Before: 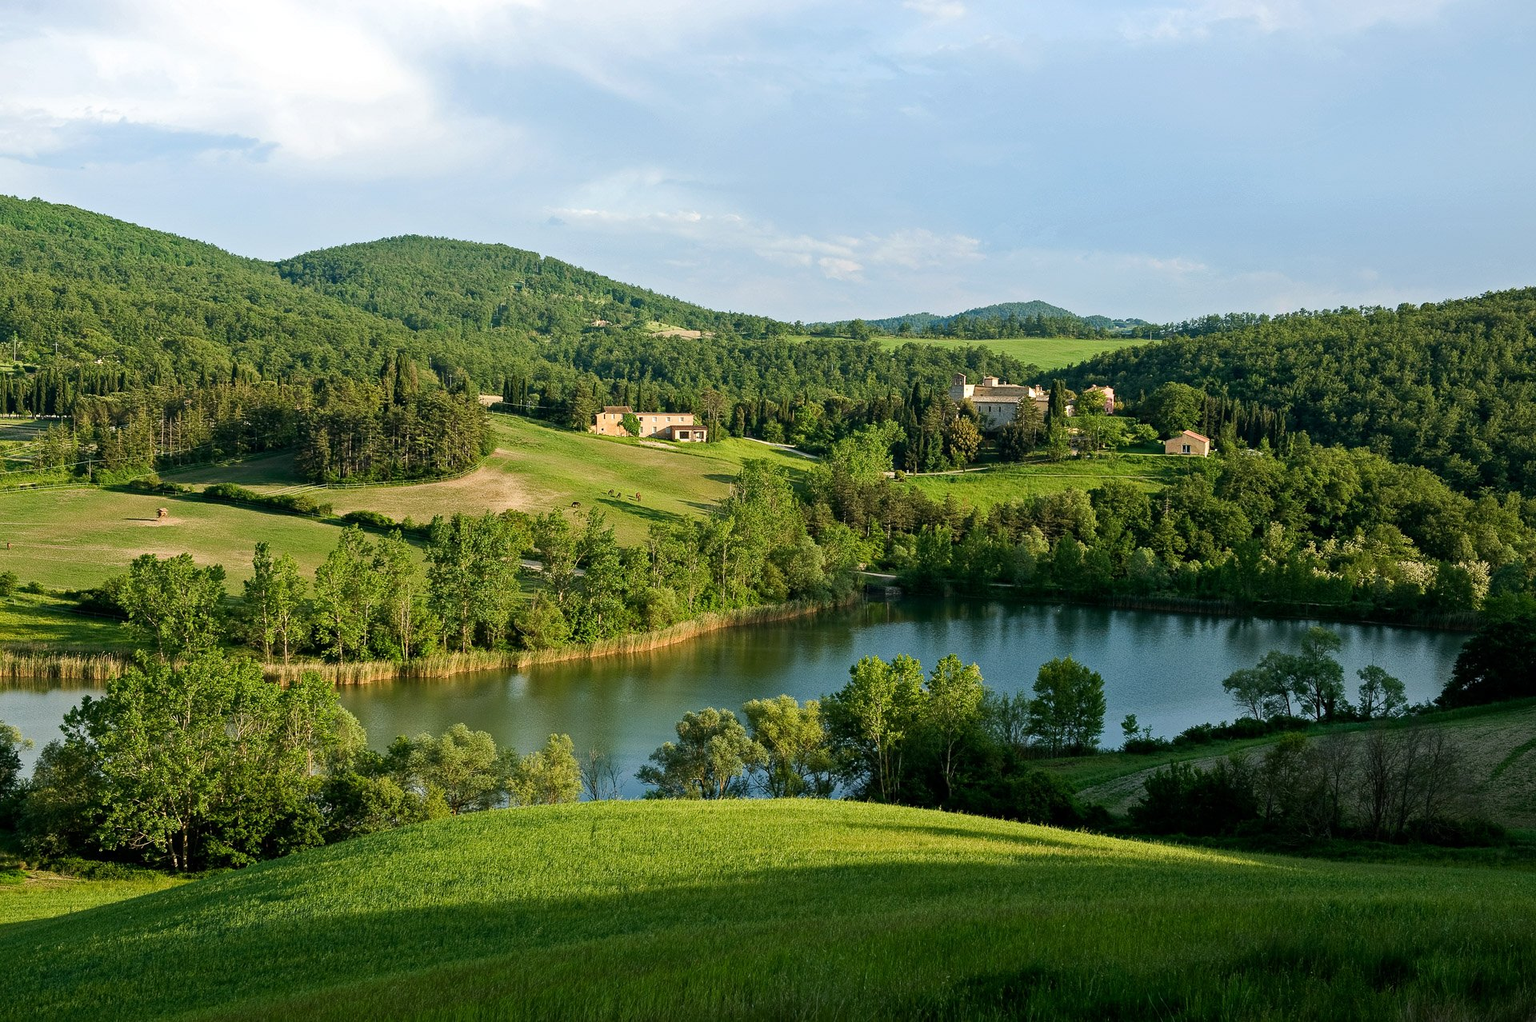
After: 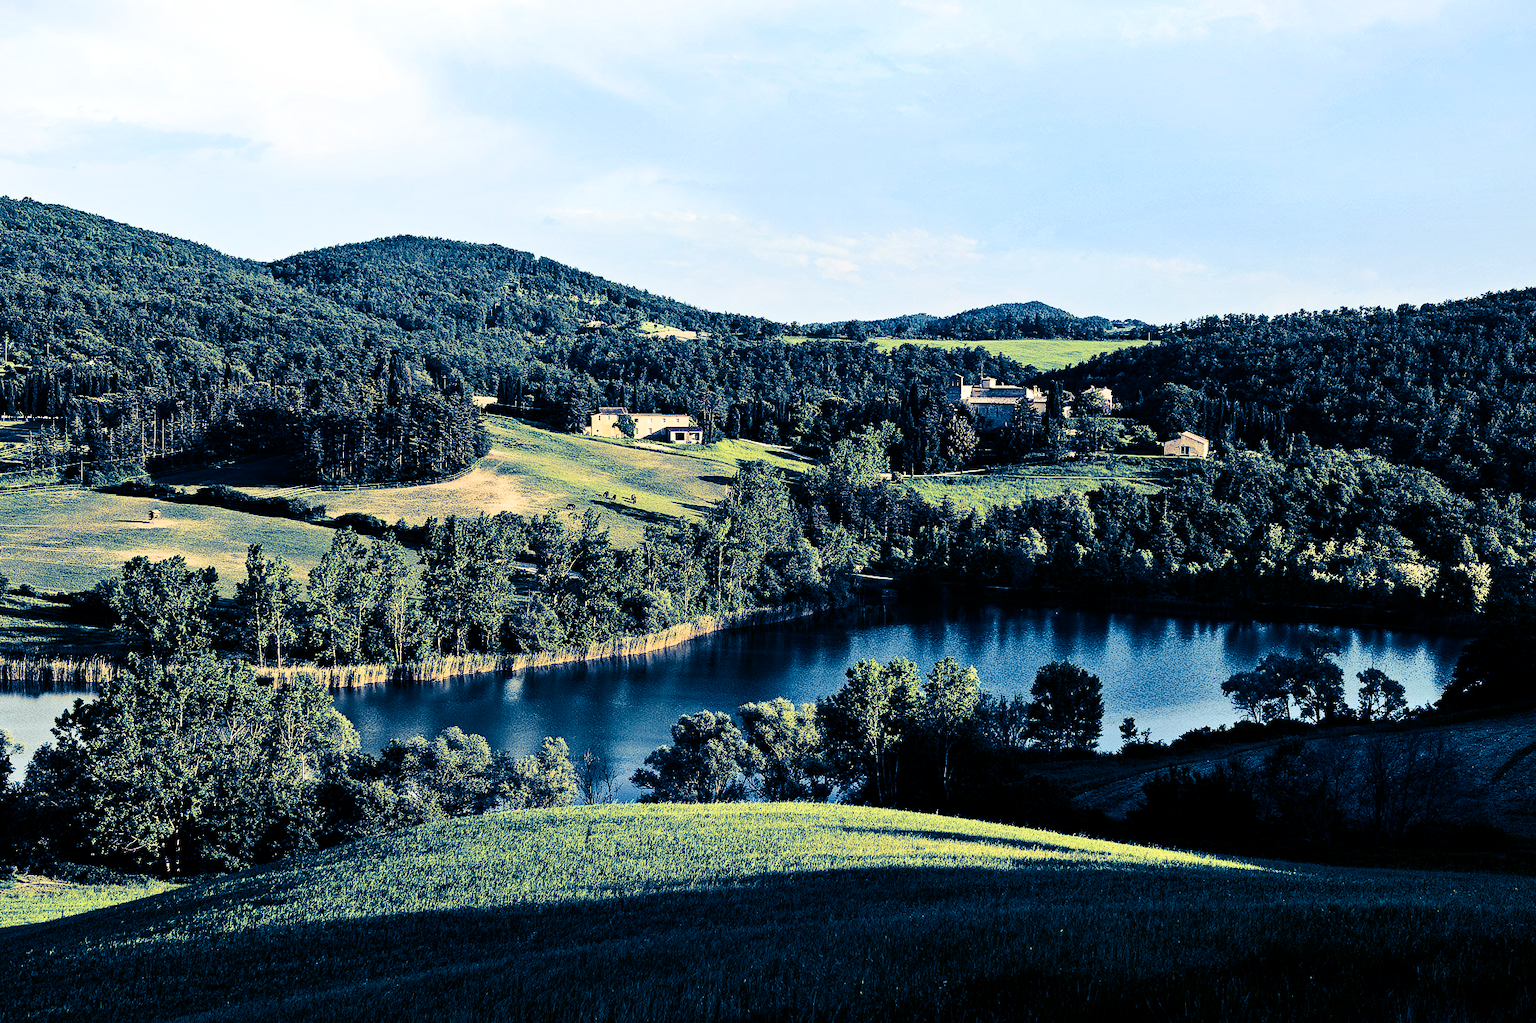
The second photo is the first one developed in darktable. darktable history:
split-toning: shadows › hue 226.8°, shadows › saturation 1, highlights › saturation 0, balance -61.41
contrast brightness saturation: contrast 0.5, saturation -0.1
crop and rotate: left 0.614%, top 0.179%, bottom 0.309%
shadows and highlights: soften with gaussian
